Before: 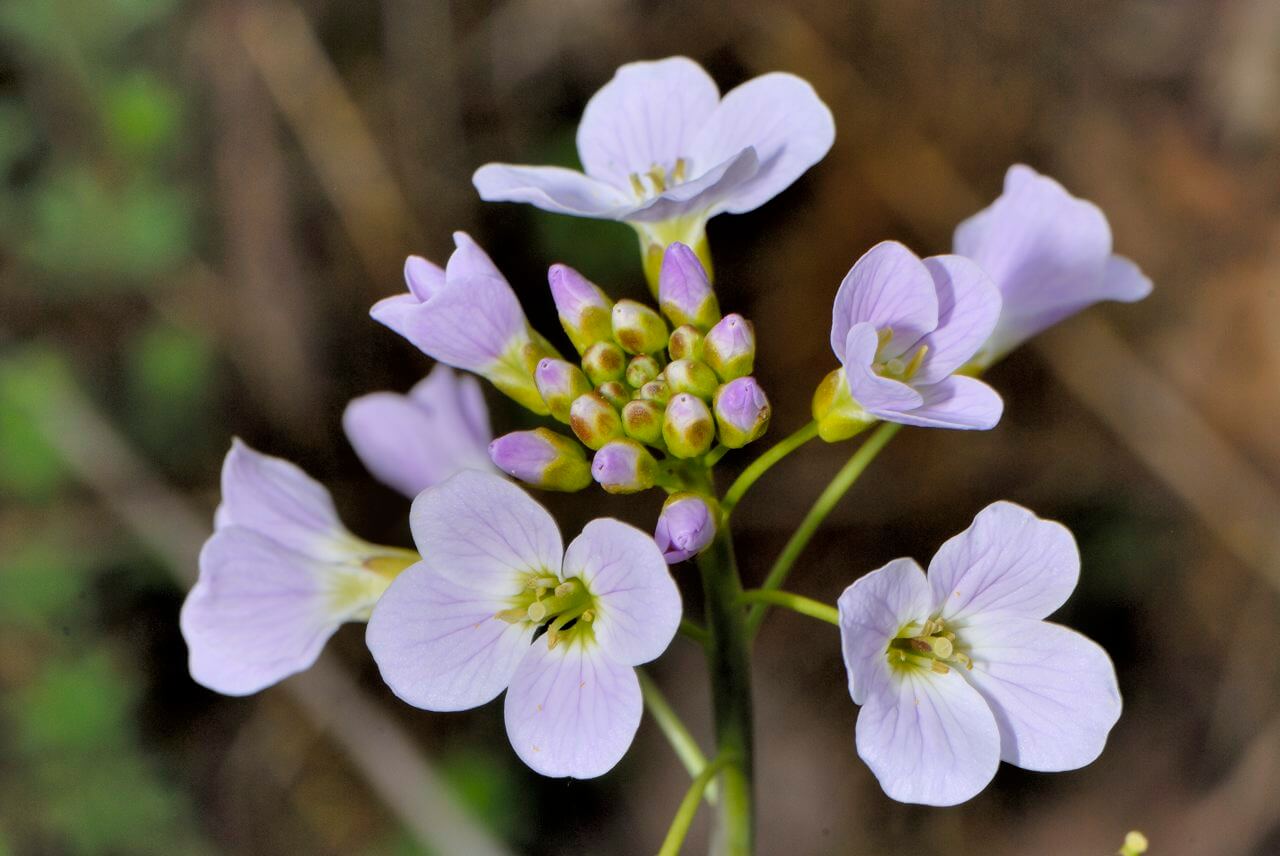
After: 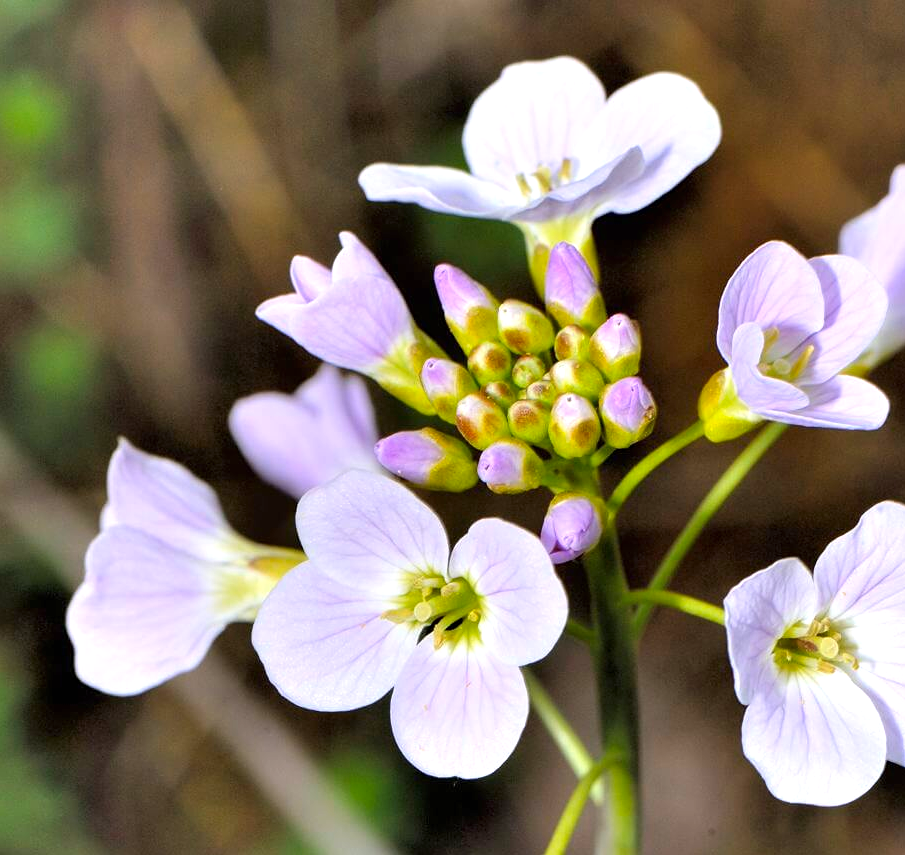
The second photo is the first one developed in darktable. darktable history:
contrast brightness saturation: saturation 0.098
sharpen: amount 0.205
crop and rotate: left 8.971%, right 20.287%
exposure: black level correction 0, exposure 0.695 EV, compensate highlight preservation false
